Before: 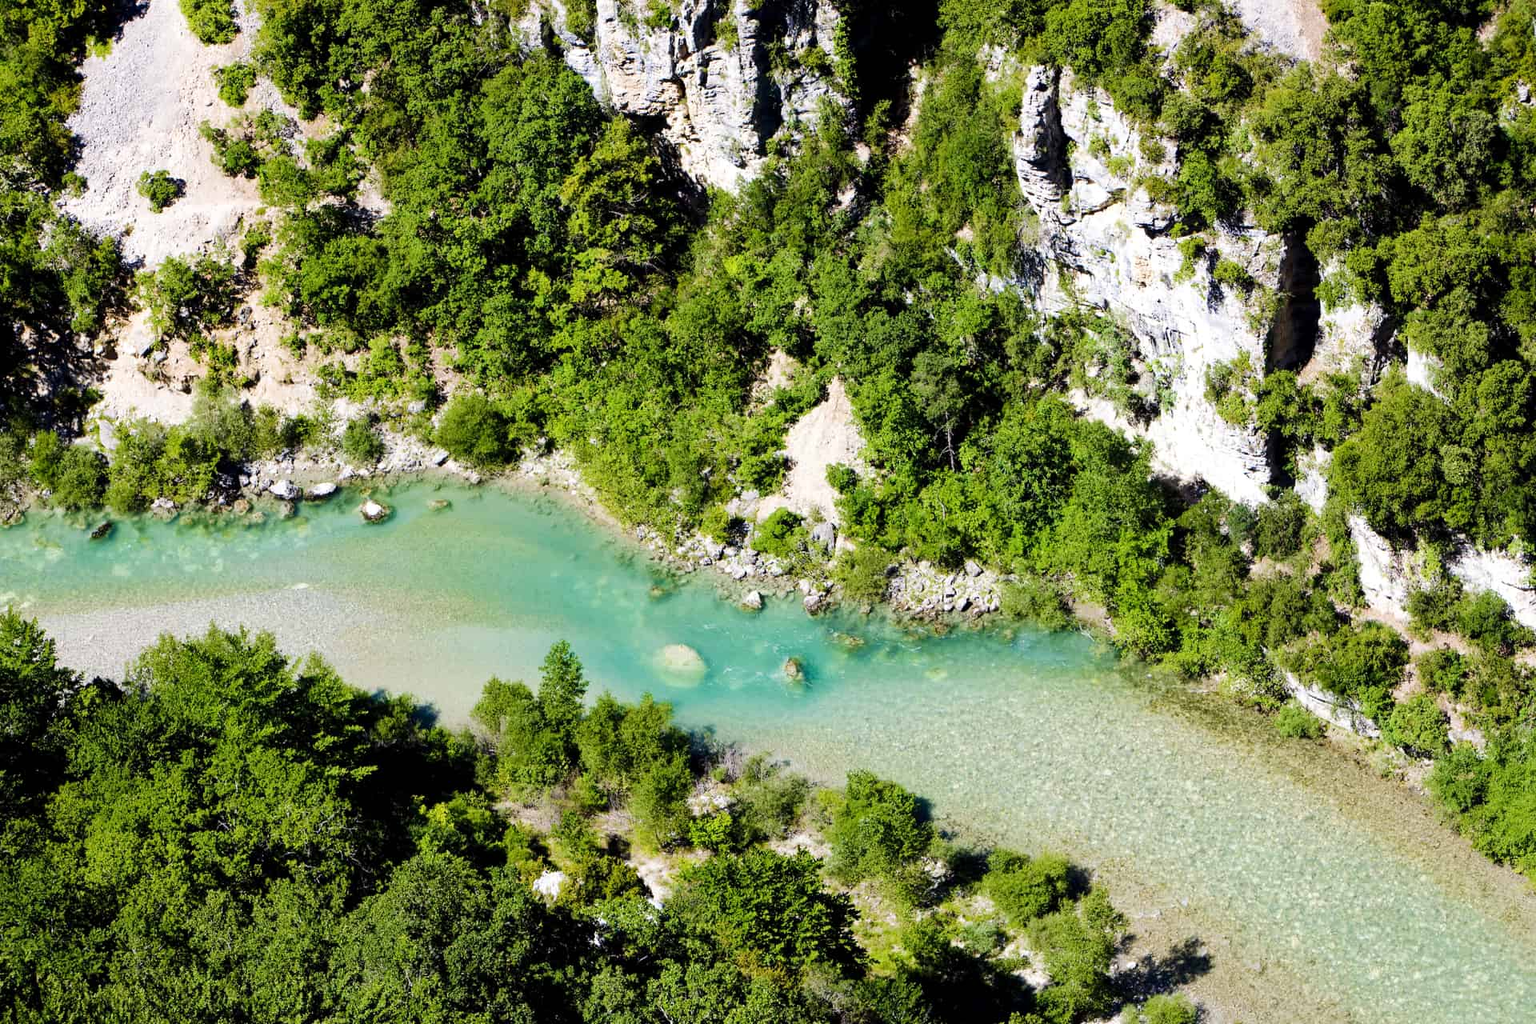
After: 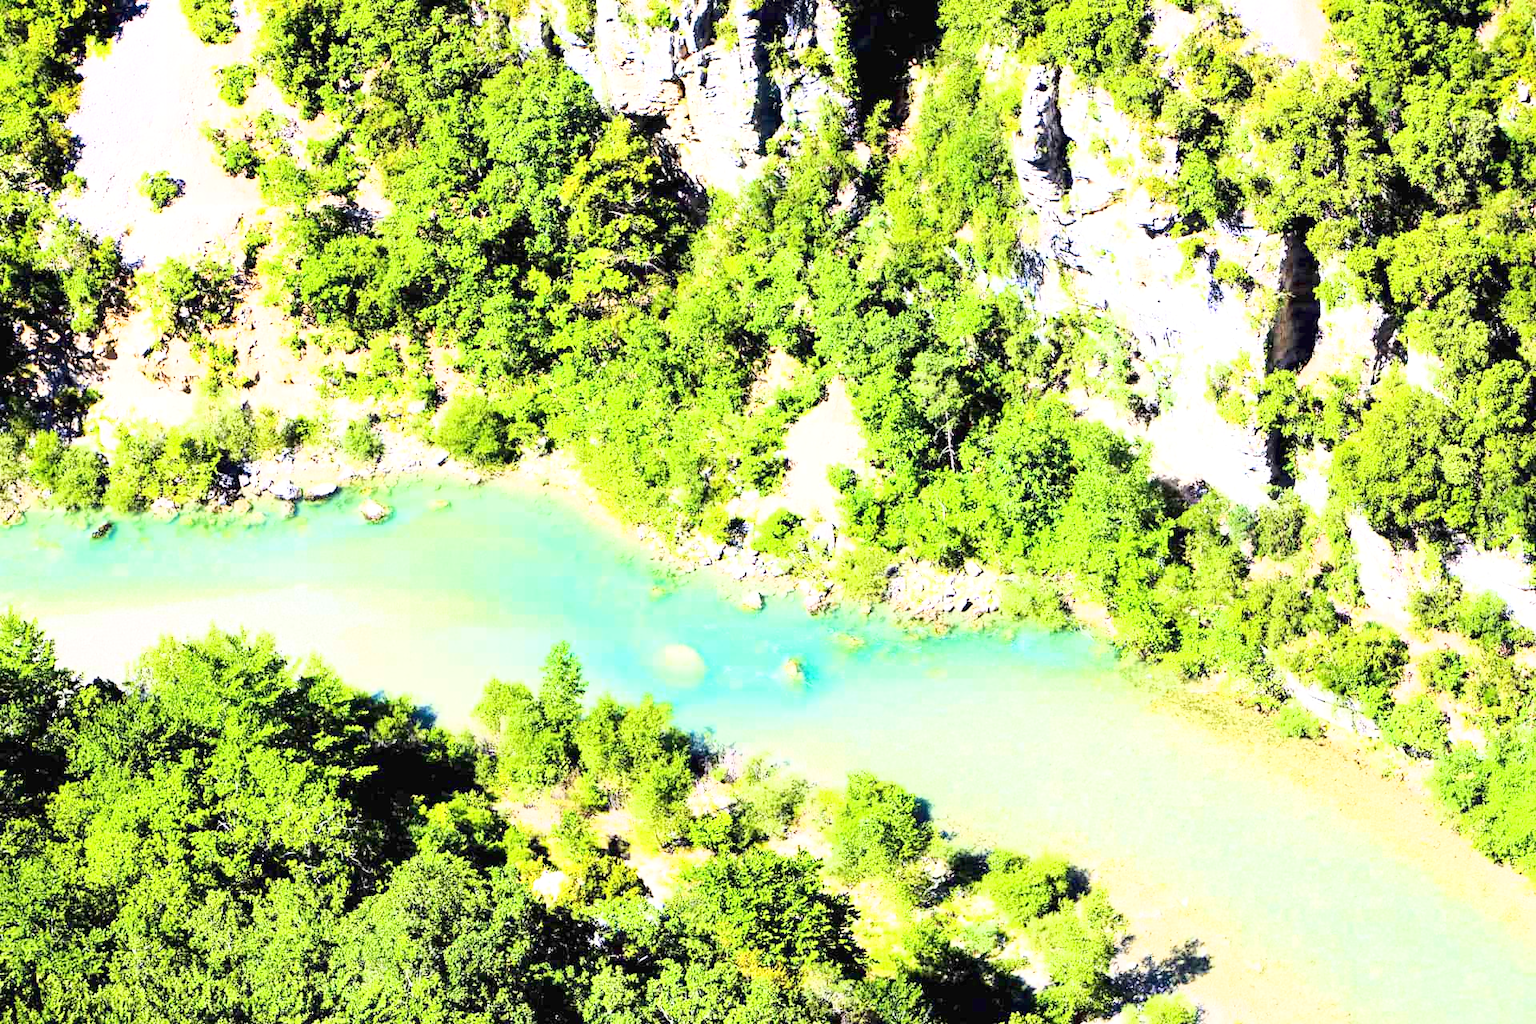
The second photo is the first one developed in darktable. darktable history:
base curve: curves: ch0 [(0, 0) (0.025, 0.046) (0.112, 0.277) (0.467, 0.74) (0.814, 0.929) (1, 0.942)]
exposure: black level correction 0, exposure 1.5 EV, compensate exposure bias true, compensate highlight preservation false
